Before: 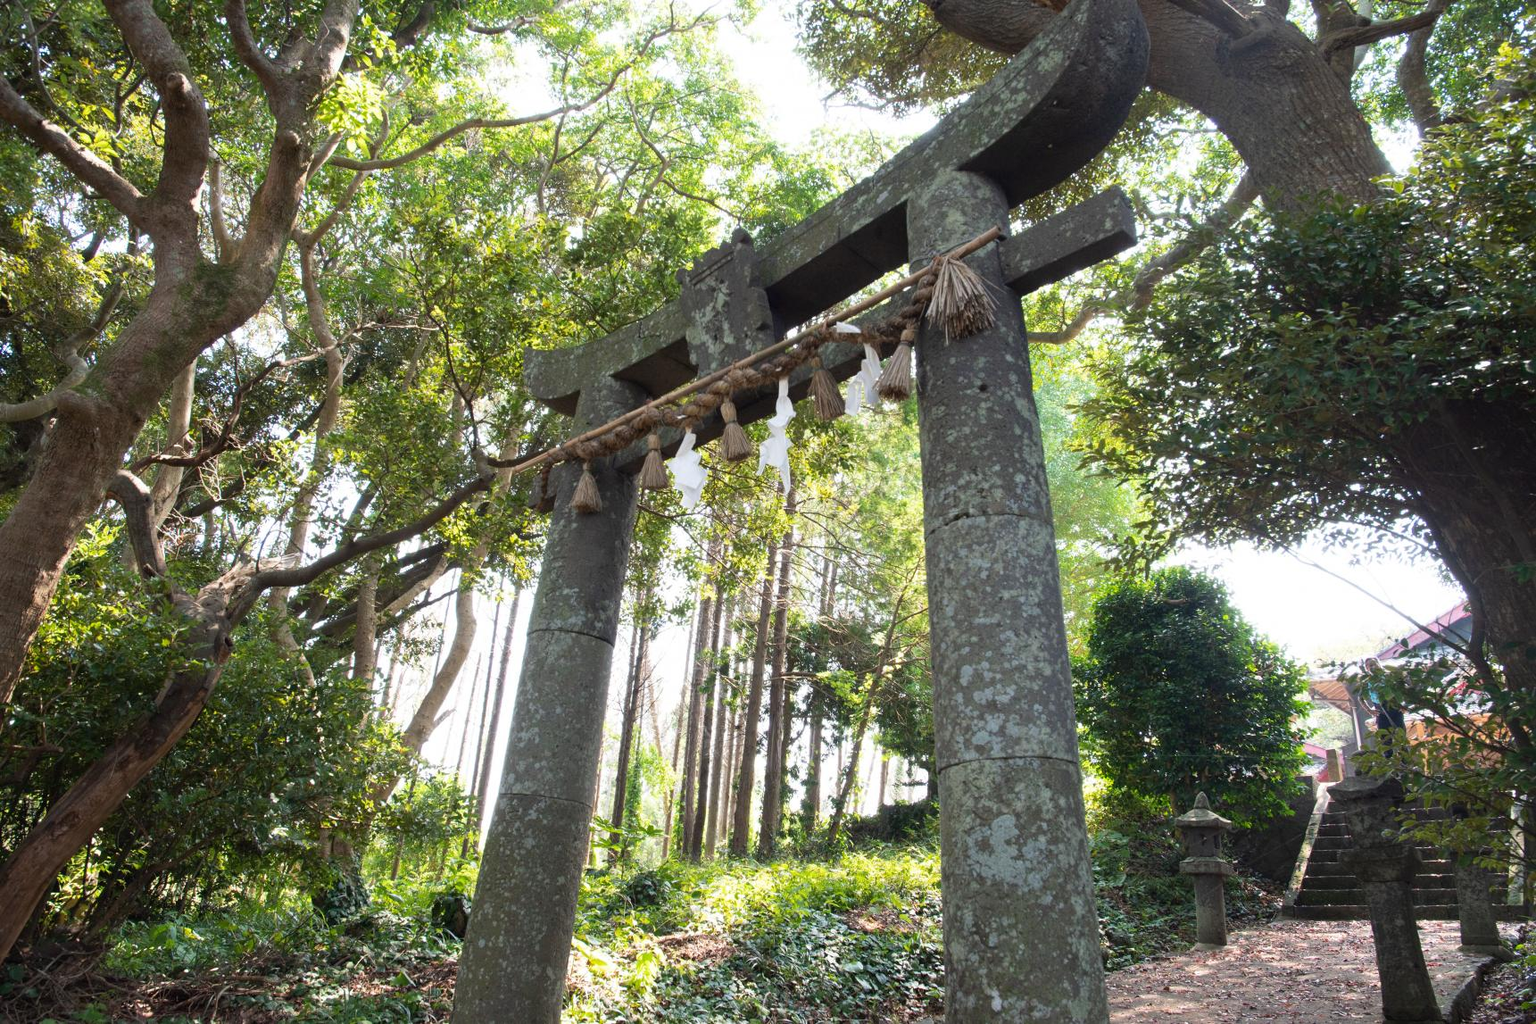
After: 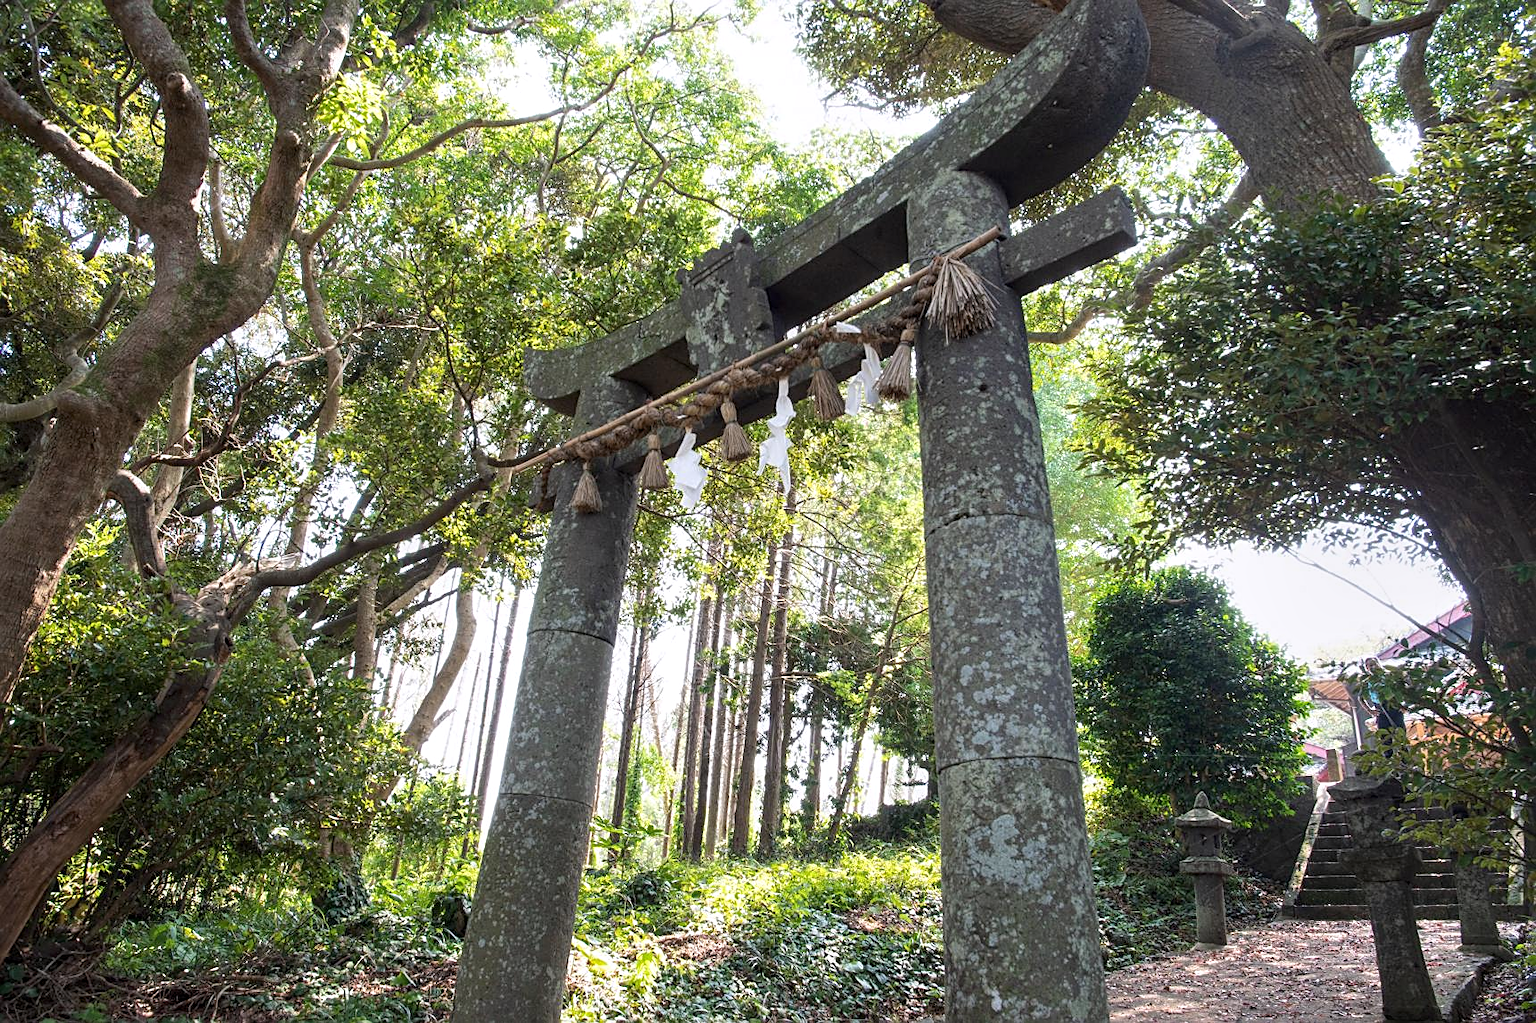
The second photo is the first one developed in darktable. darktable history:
white balance: red 1.004, blue 1.024
local contrast: on, module defaults
sharpen: on, module defaults
